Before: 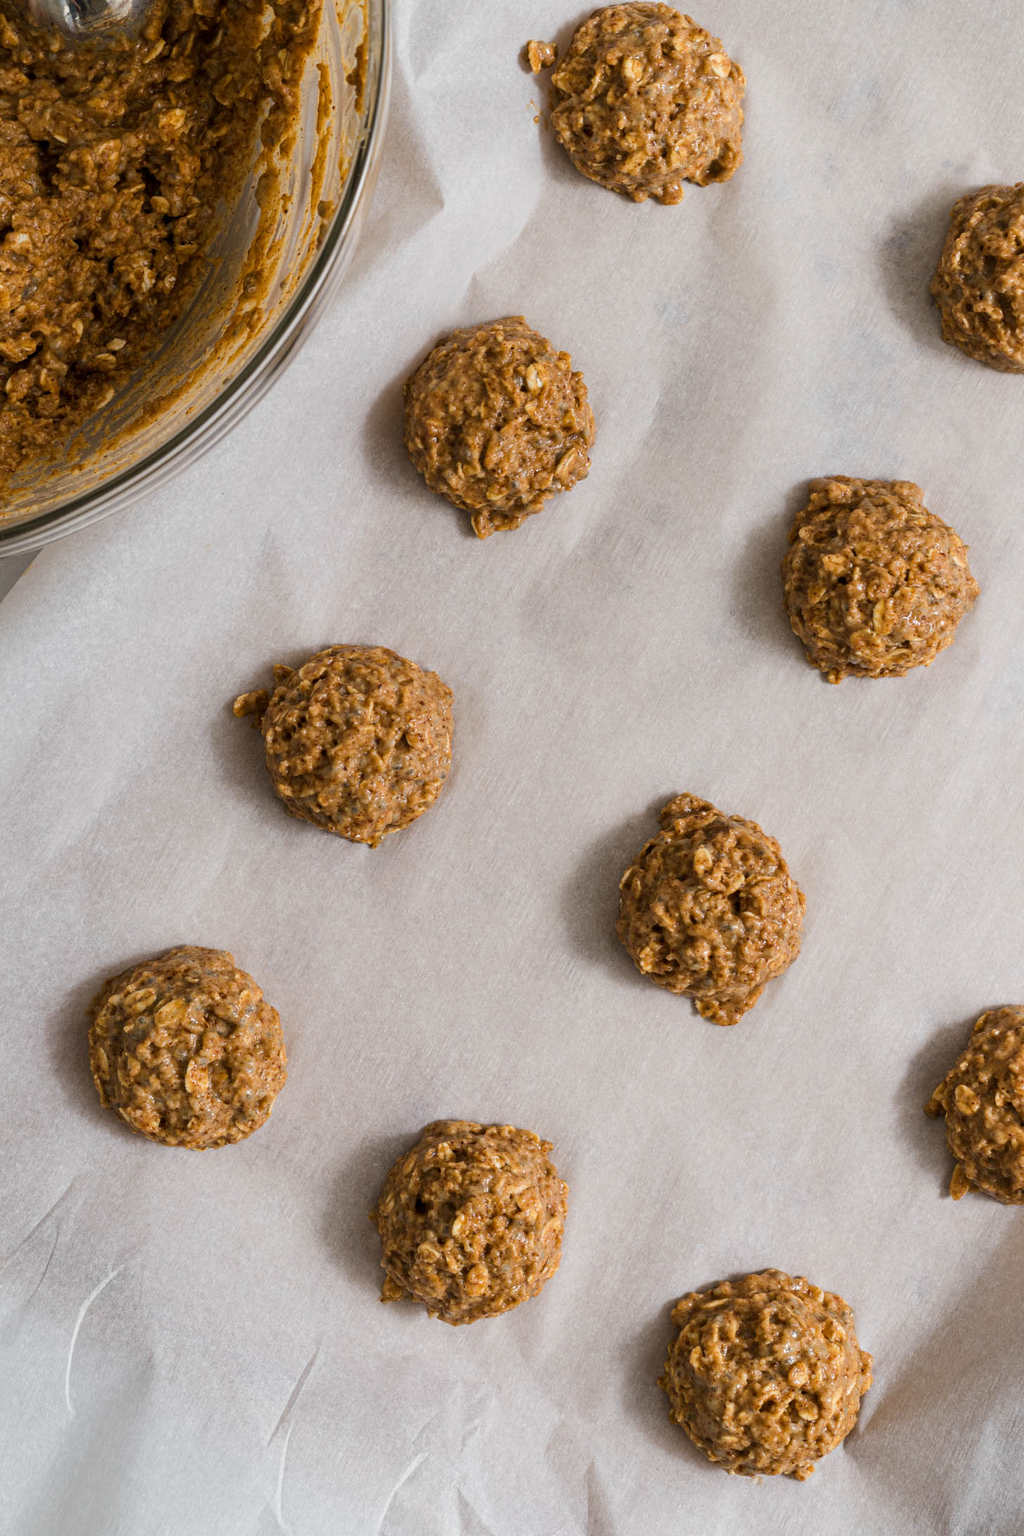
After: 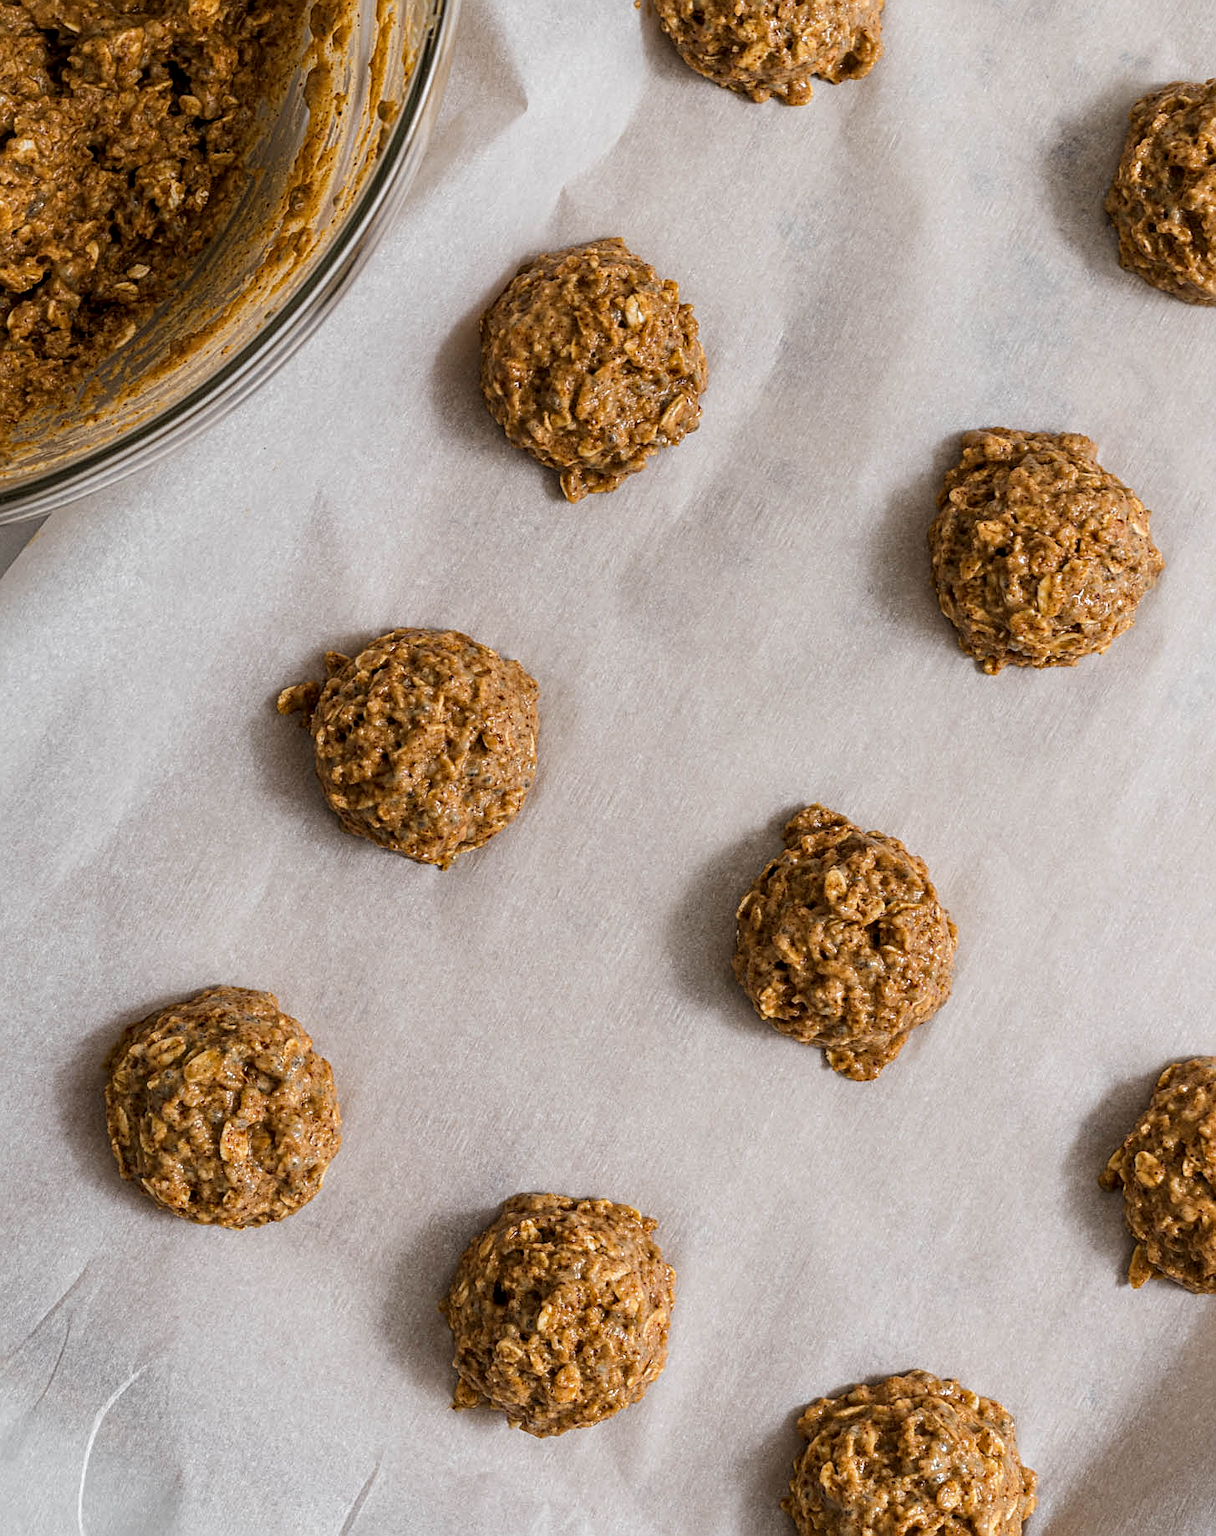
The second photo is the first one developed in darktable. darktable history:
crop: top 7.586%, bottom 8.247%
sharpen: on, module defaults
local contrast: on, module defaults
